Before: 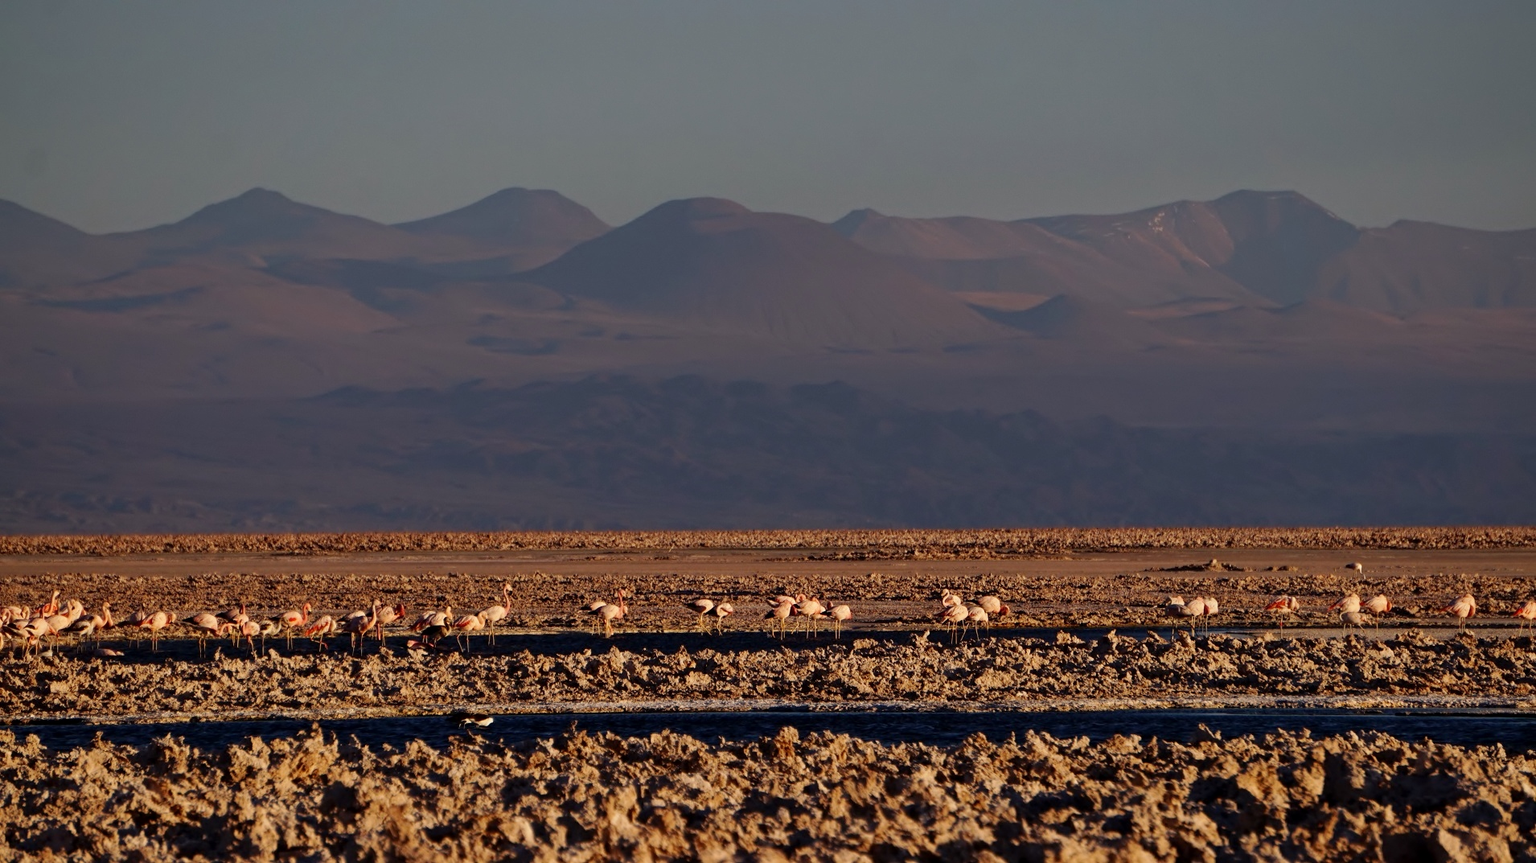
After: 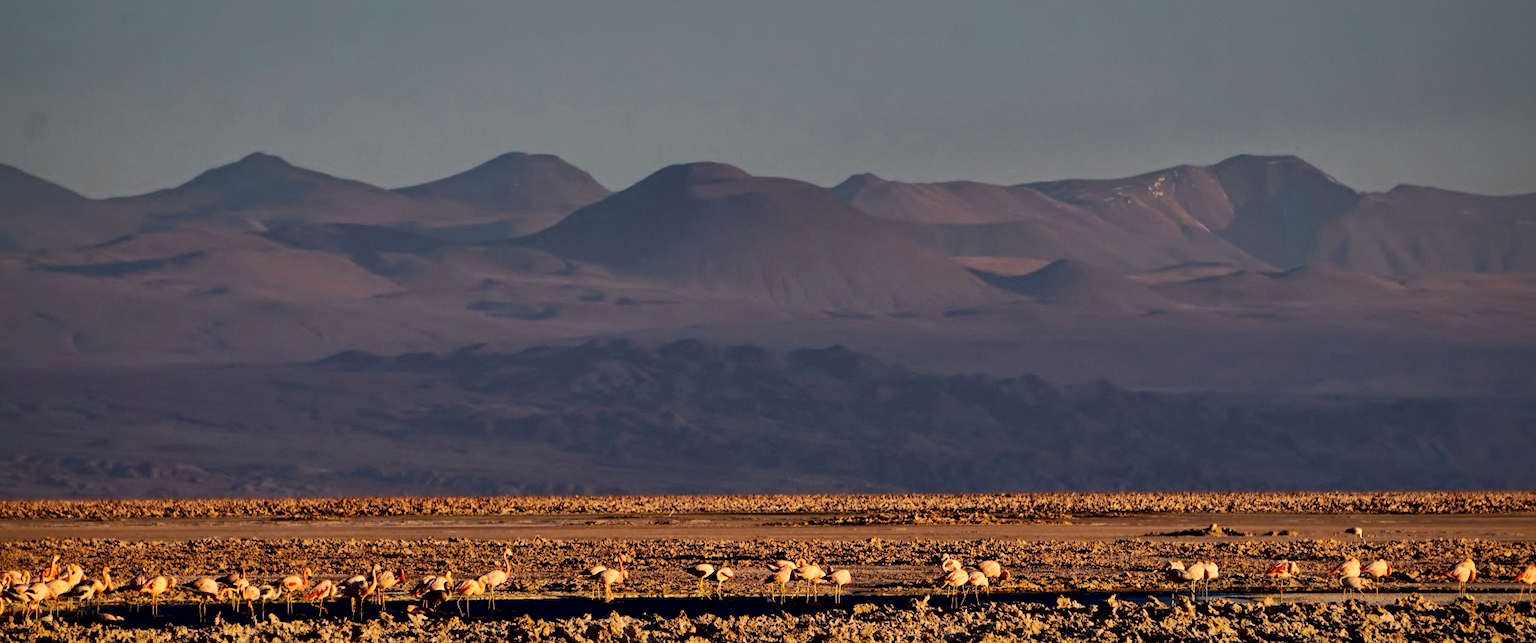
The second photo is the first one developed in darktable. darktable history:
color balance rgb: power › luminance 1.49%, linear chroma grading › shadows -29.381%, linear chroma grading › global chroma 34.402%, perceptual saturation grading › global saturation 0.906%, global vibrance 20%
local contrast: mode bilateral grid, contrast 70, coarseness 75, detail 180%, midtone range 0.2
crop: top 4.141%, bottom 21.296%
